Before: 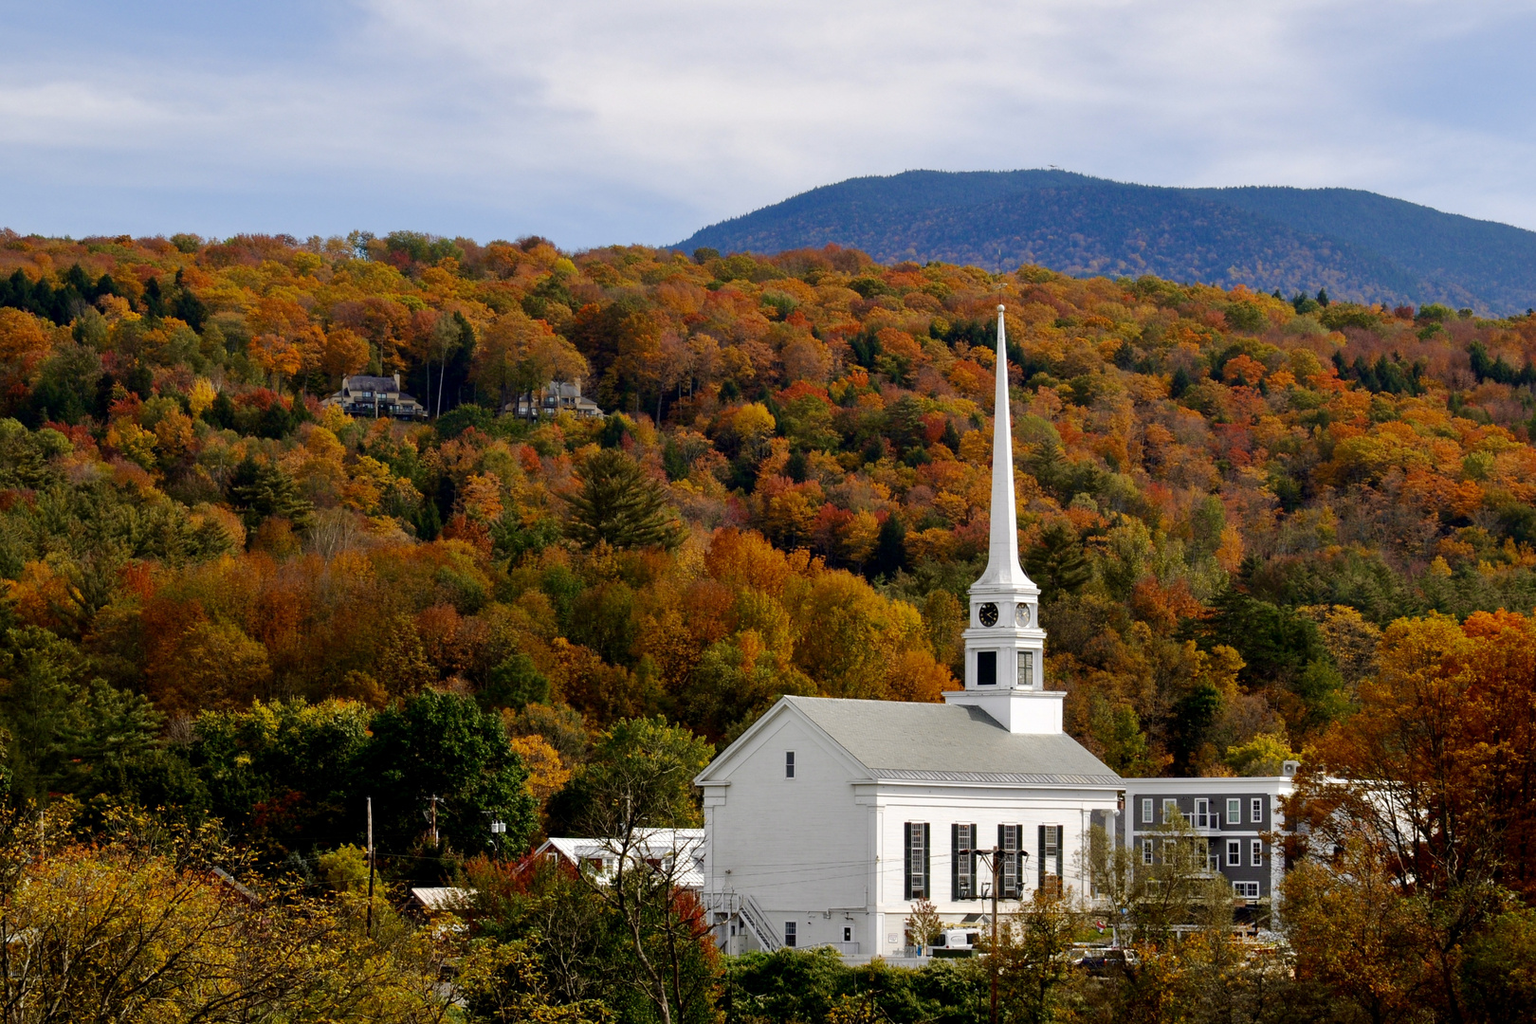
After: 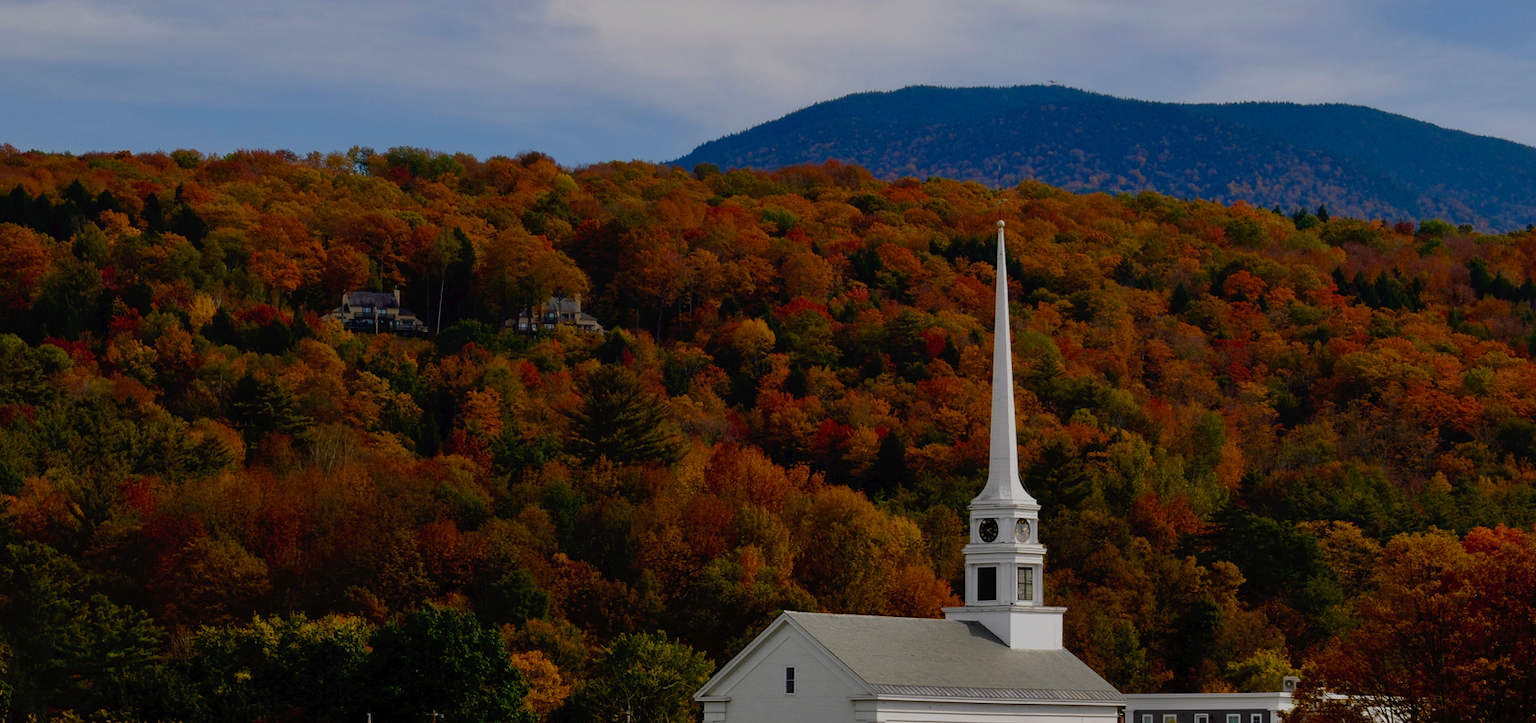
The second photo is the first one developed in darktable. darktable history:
color balance rgb: perceptual saturation grading › global saturation 20%, global vibrance 10%
exposure: exposure -1 EV, compensate highlight preservation false
crop and rotate: top 8.293%, bottom 20.996%
tone curve: curves: ch0 [(0, 0) (0.003, 0.019) (0.011, 0.019) (0.025, 0.022) (0.044, 0.026) (0.069, 0.032) (0.1, 0.052) (0.136, 0.081) (0.177, 0.123) (0.224, 0.17) (0.277, 0.219) (0.335, 0.276) (0.399, 0.344) (0.468, 0.421) (0.543, 0.508) (0.623, 0.604) (0.709, 0.705) (0.801, 0.797) (0.898, 0.894) (1, 1)], preserve colors none
